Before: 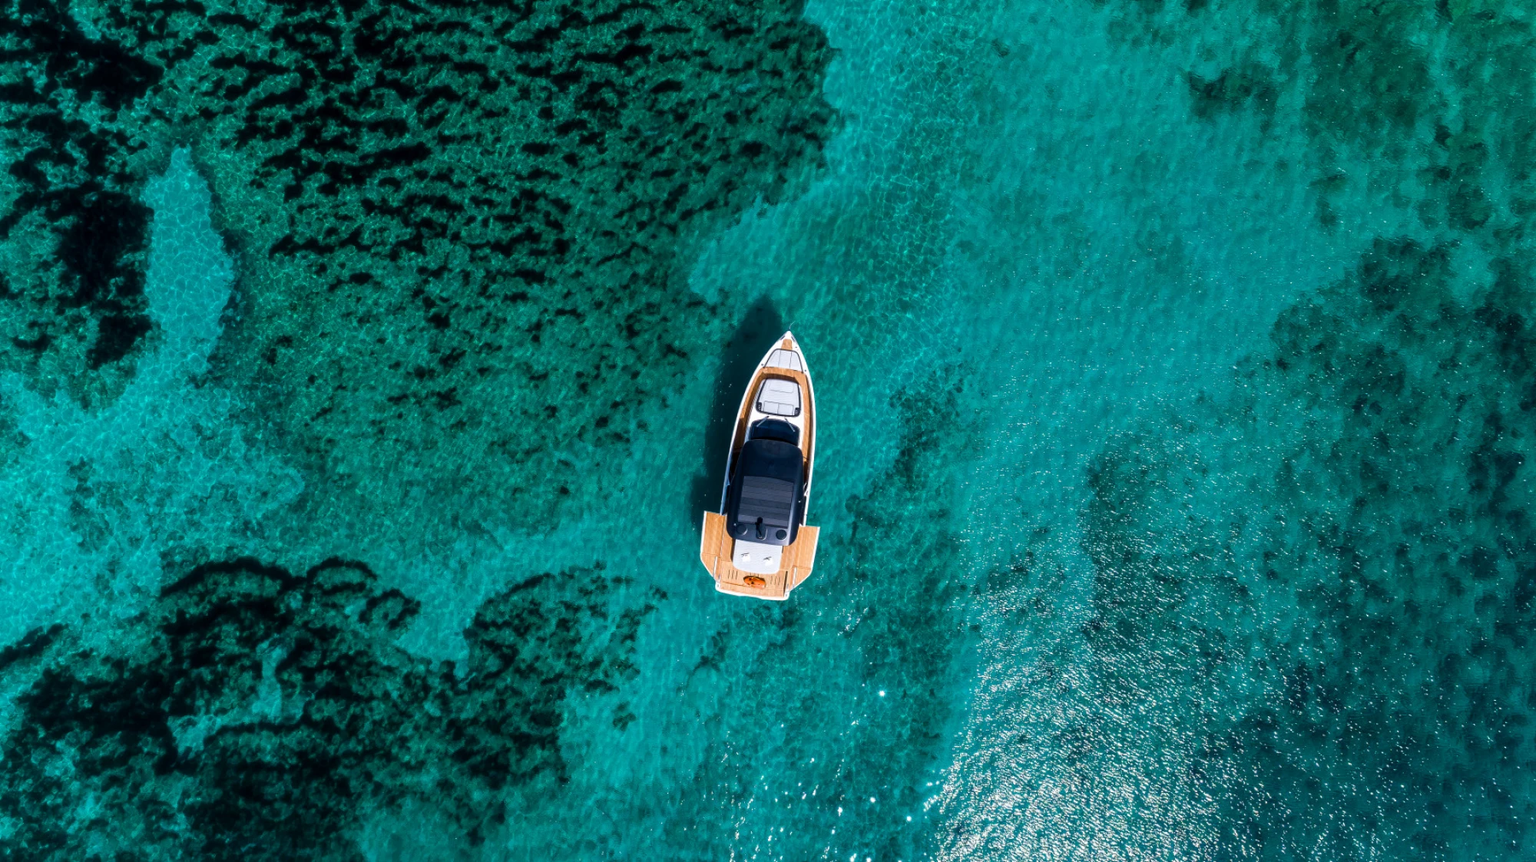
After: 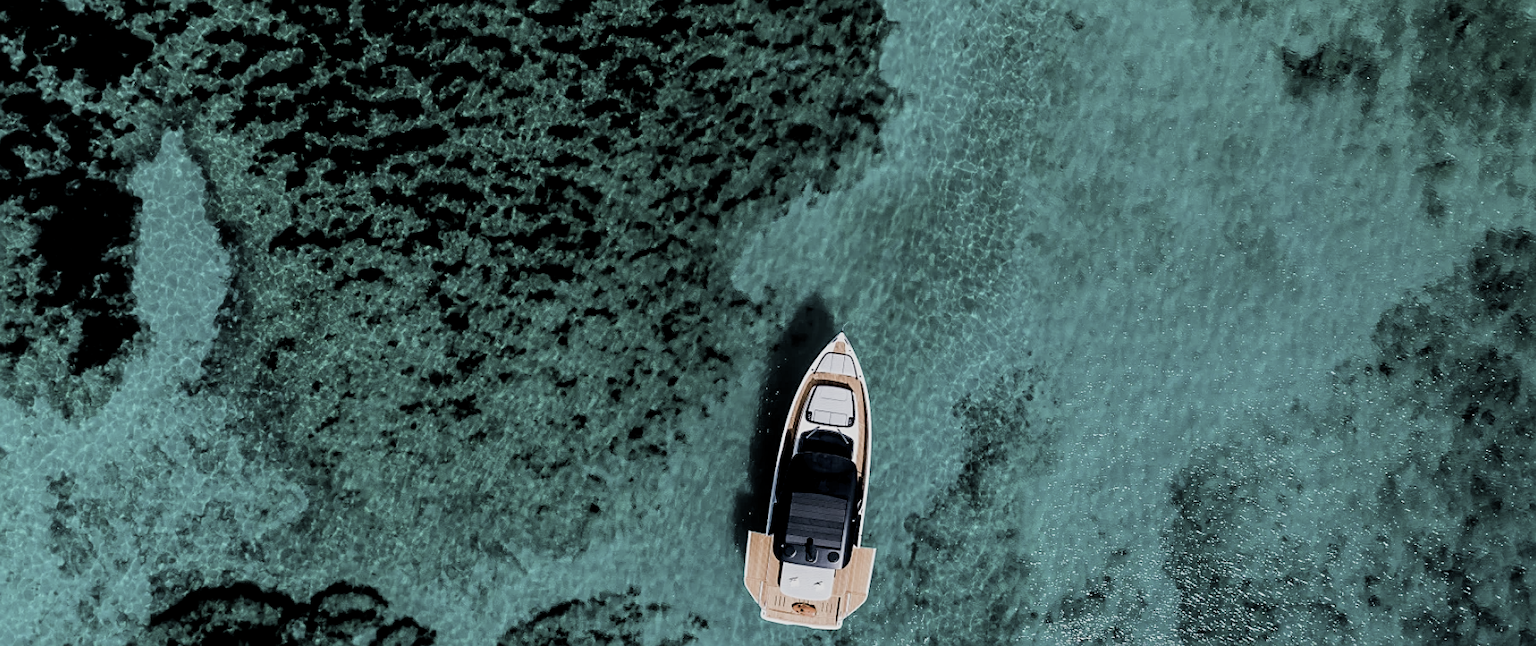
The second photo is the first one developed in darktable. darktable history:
sharpen: amount 0.497
filmic rgb: middle gray luminance 29.01%, black relative exposure -10.35 EV, white relative exposure 5.5 EV, threshold 2.98 EV, target black luminance 0%, hardness 3.93, latitude 1.89%, contrast 1.131, highlights saturation mix 5.91%, shadows ↔ highlights balance 14.73%, enable highlight reconstruction true
crop: left 1.609%, top 3.462%, right 7.585%, bottom 28.489%
exposure: black level correction 0.009, compensate exposure bias true, compensate highlight preservation false
color zones: curves: ch0 [(0, 0.6) (0.129, 0.508) (0.193, 0.483) (0.429, 0.5) (0.571, 0.5) (0.714, 0.5) (0.857, 0.5) (1, 0.6)]; ch1 [(0, 0.481) (0.112, 0.245) (0.213, 0.223) (0.429, 0.233) (0.571, 0.231) (0.683, 0.242) (0.857, 0.296) (1, 0.481)]
